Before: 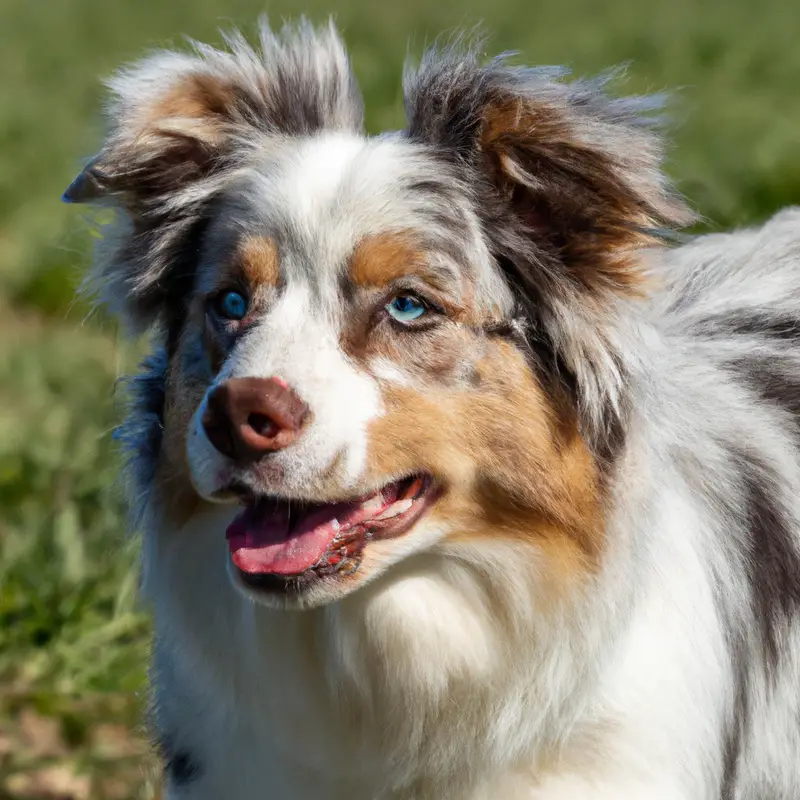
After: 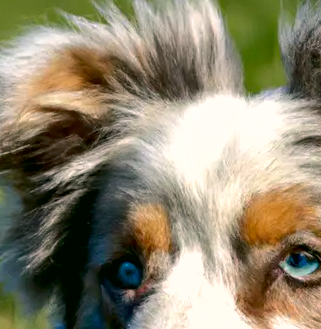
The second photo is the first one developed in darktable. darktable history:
crop and rotate: left 10.817%, top 0.062%, right 47.194%, bottom 53.626%
contrast brightness saturation: contrast 0.13, brightness -0.05, saturation 0.16
color correction: highlights a* 4.02, highlights b* 4.98, shadows a* -7.55, shadows b* 4.98
tone equalizer: on, module defaults
rotate and perspective: rotation -4.57°, crop left 0.054, crop right 0.944, crop top 0.087, crop bottom 0.914
exposure: black level correction 0.003, exposure 0.383 EV, compensate highlight preservation false
shadows and highlights: shadows 30
